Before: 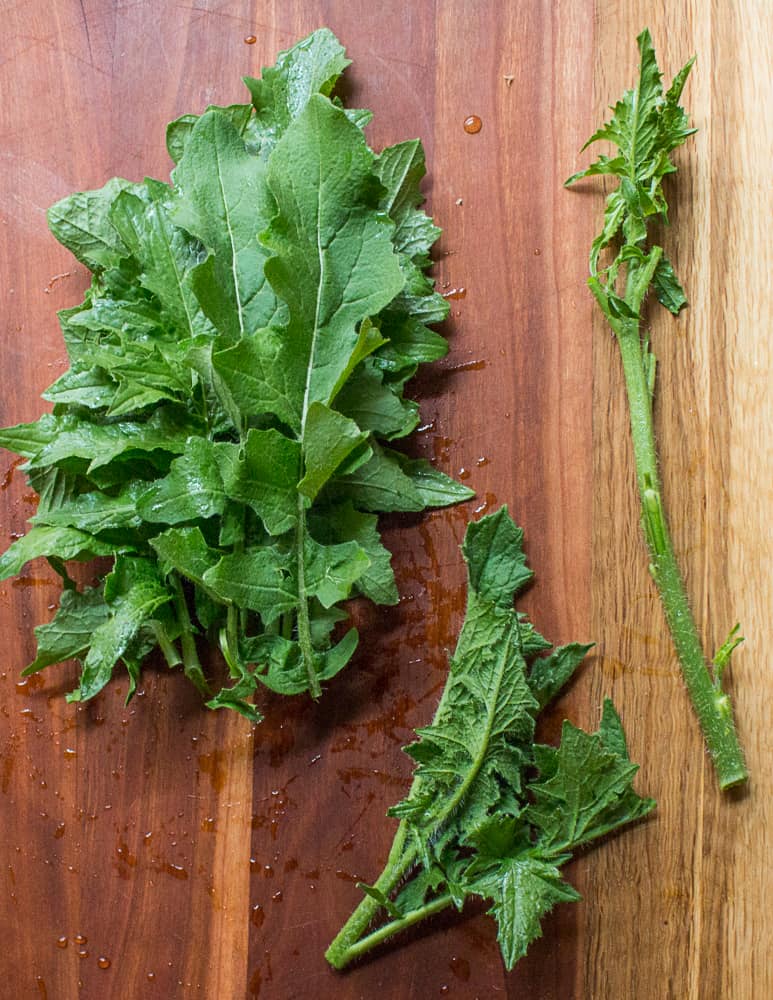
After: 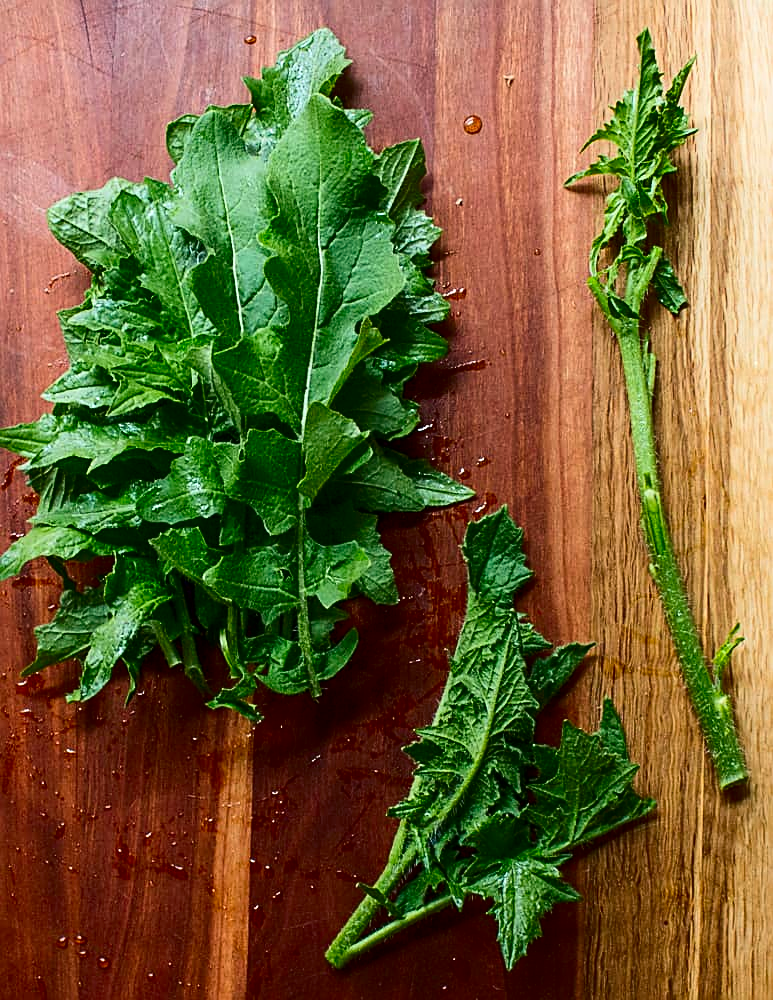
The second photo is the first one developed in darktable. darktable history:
sharpen: on, module defaults
contrast brightness saturation: contrast 0.22, brightness -0.19, saturation 0.24
